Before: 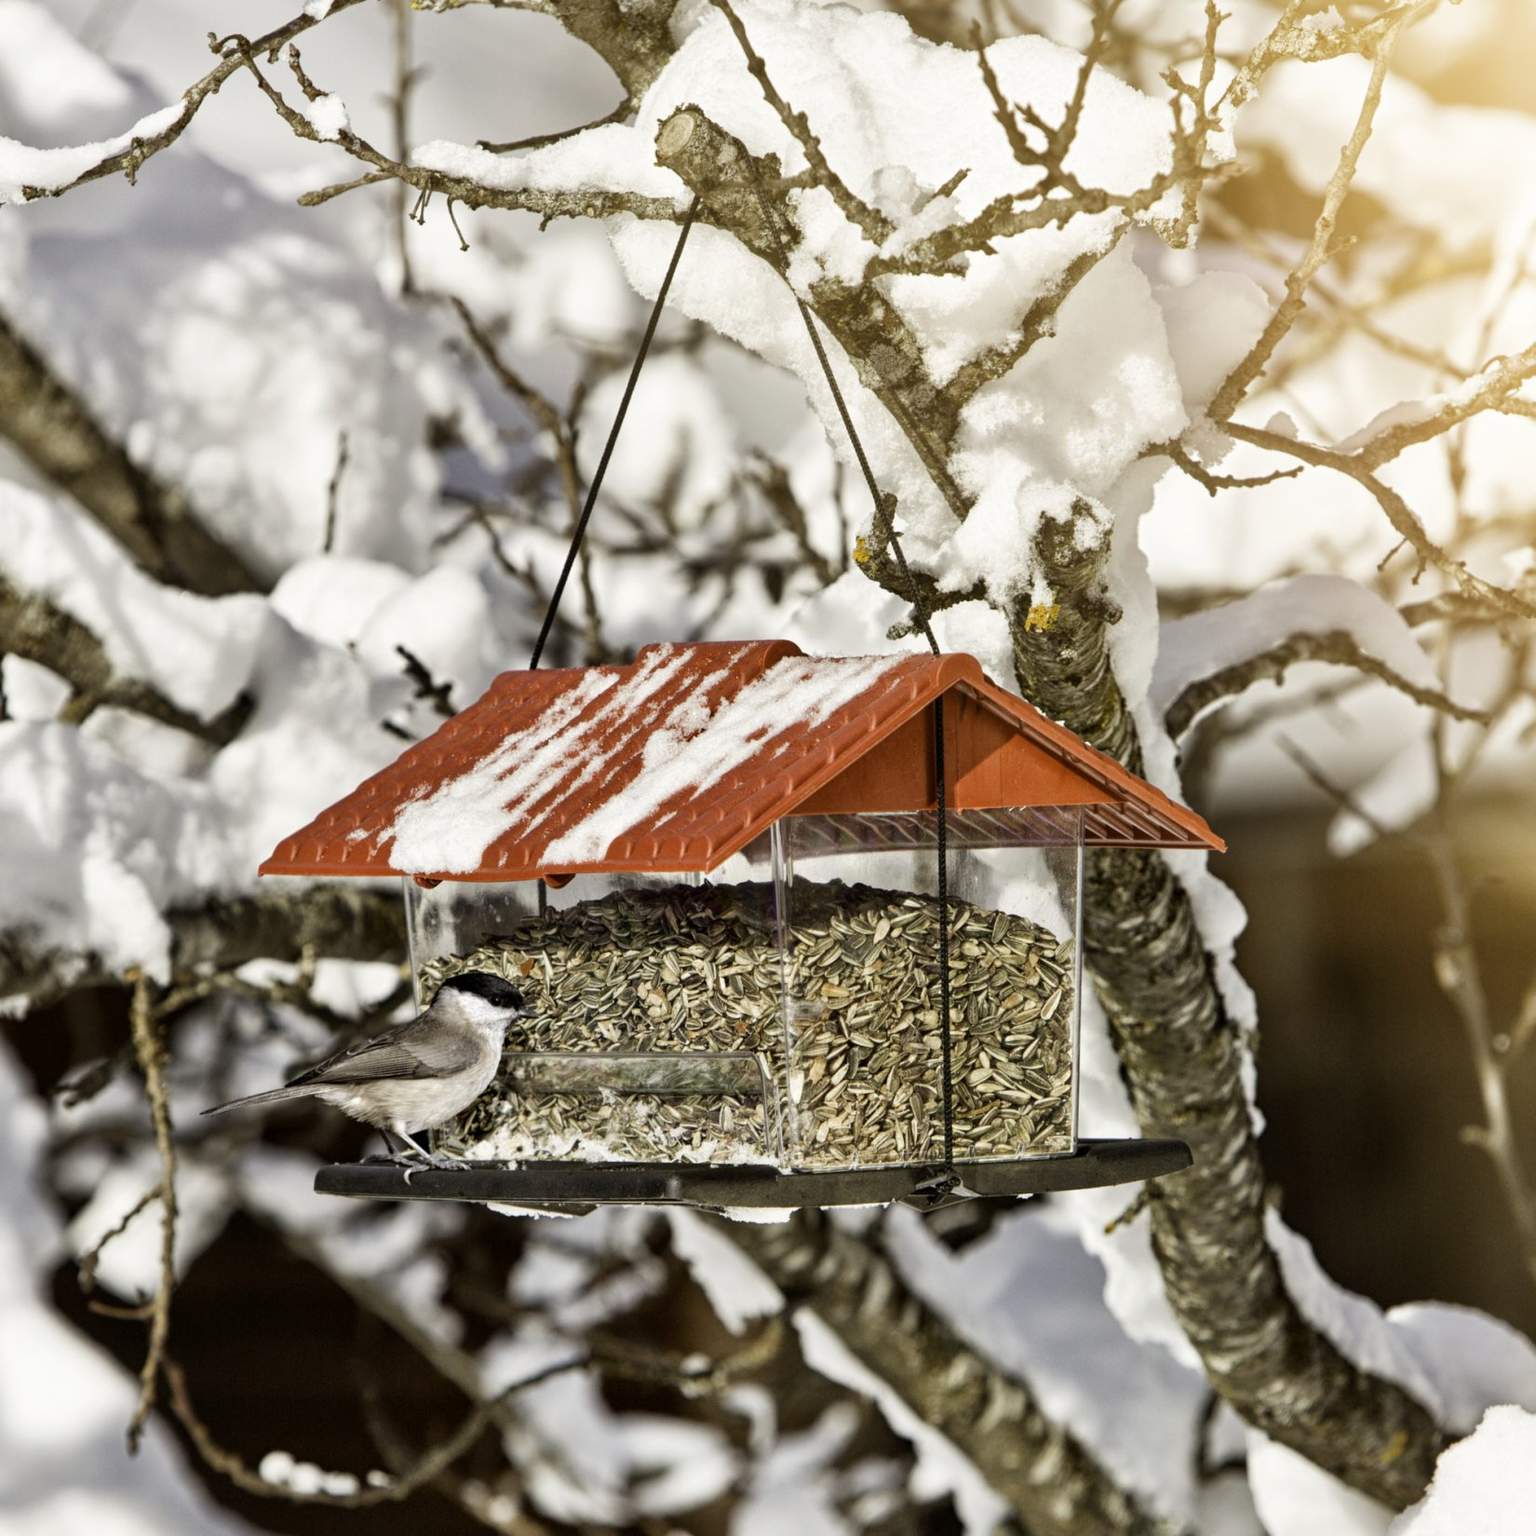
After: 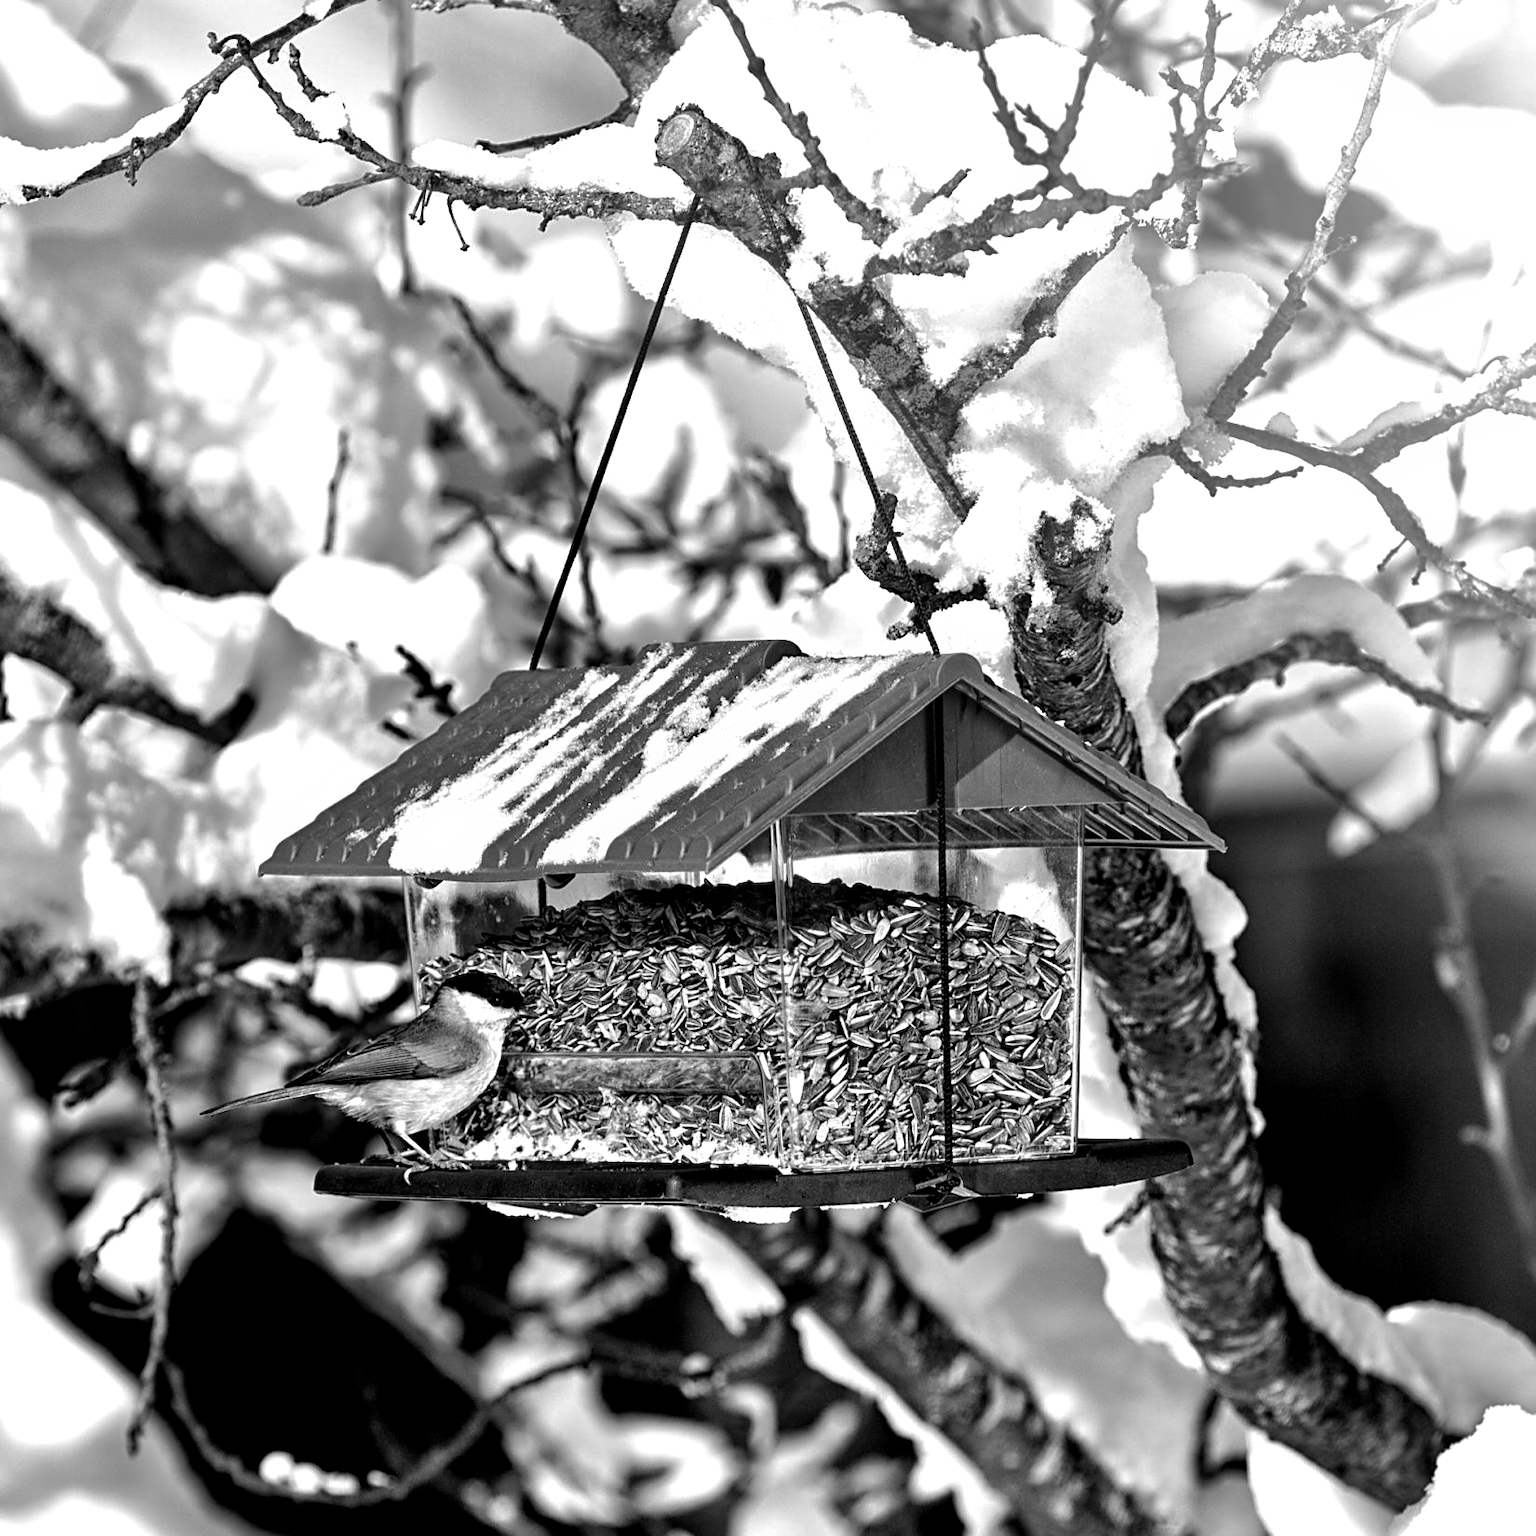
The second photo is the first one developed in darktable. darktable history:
monochrome: on, module defaults
contrast brightness saturation: contrast 0.07
color calibration: illuminant as shot in camera, x 0.378, y 0.381, temperature 4093.13 K, saturation algorithm version 1 (2020)
sharpen: on, module defaults
color balance: lift [0.991, 1, 1, 1], gamma [0.996, 1, 1, 1], input saturation 98.52%, contrast 20.34%, output saturation 103.72%
shadows and highlights: shadows 30
